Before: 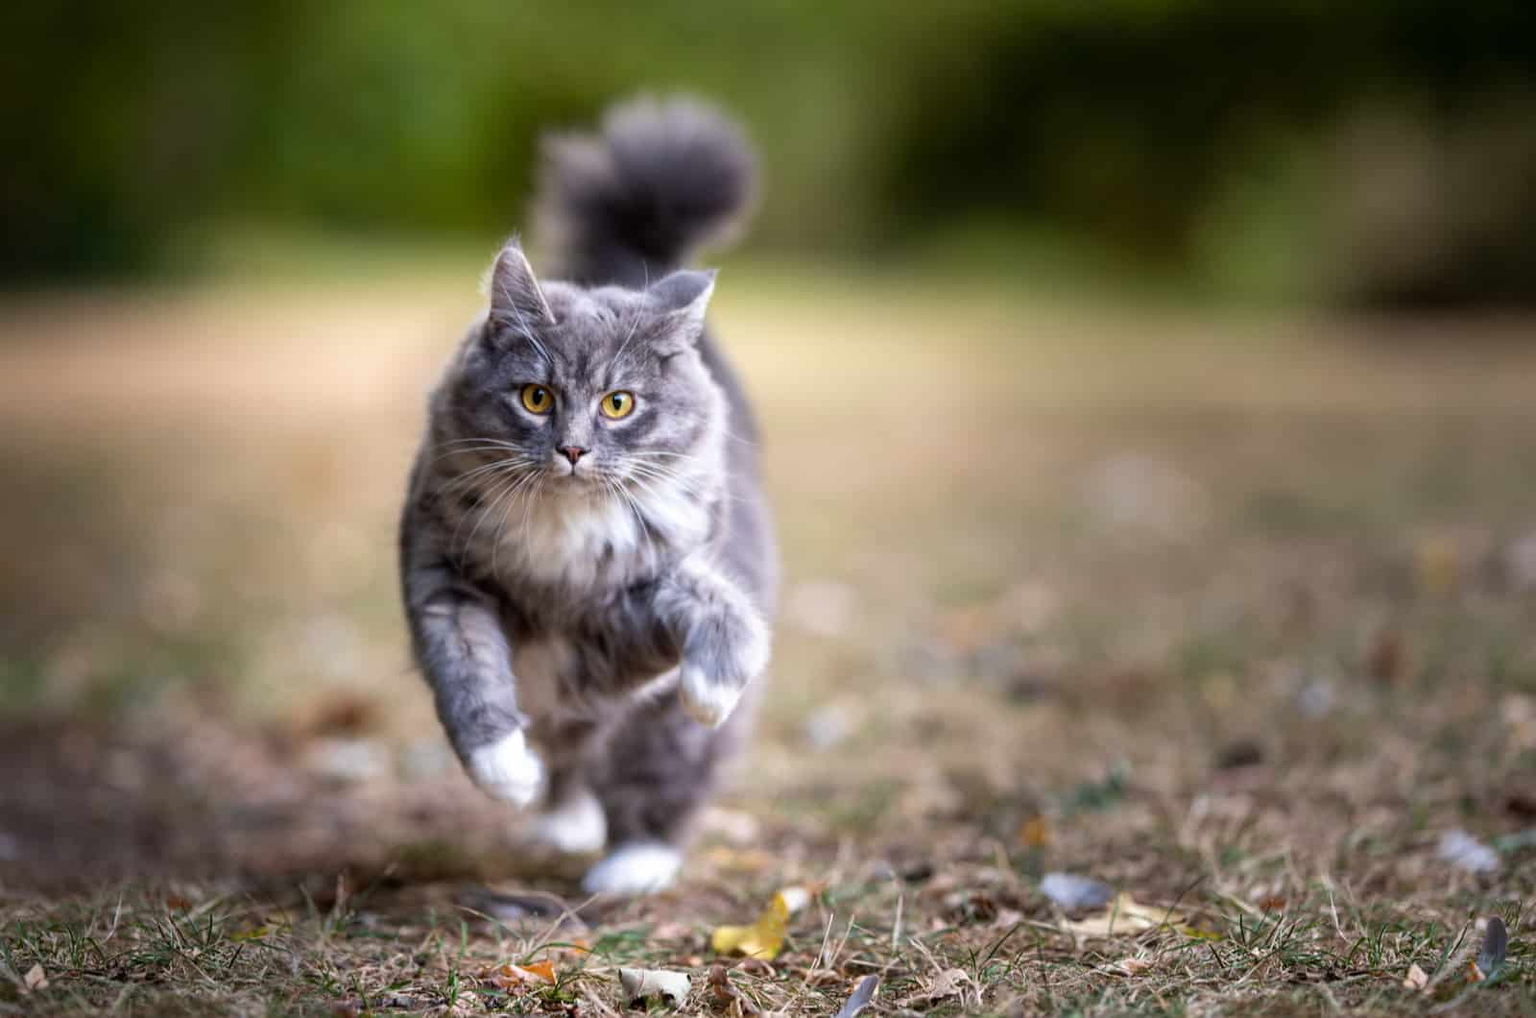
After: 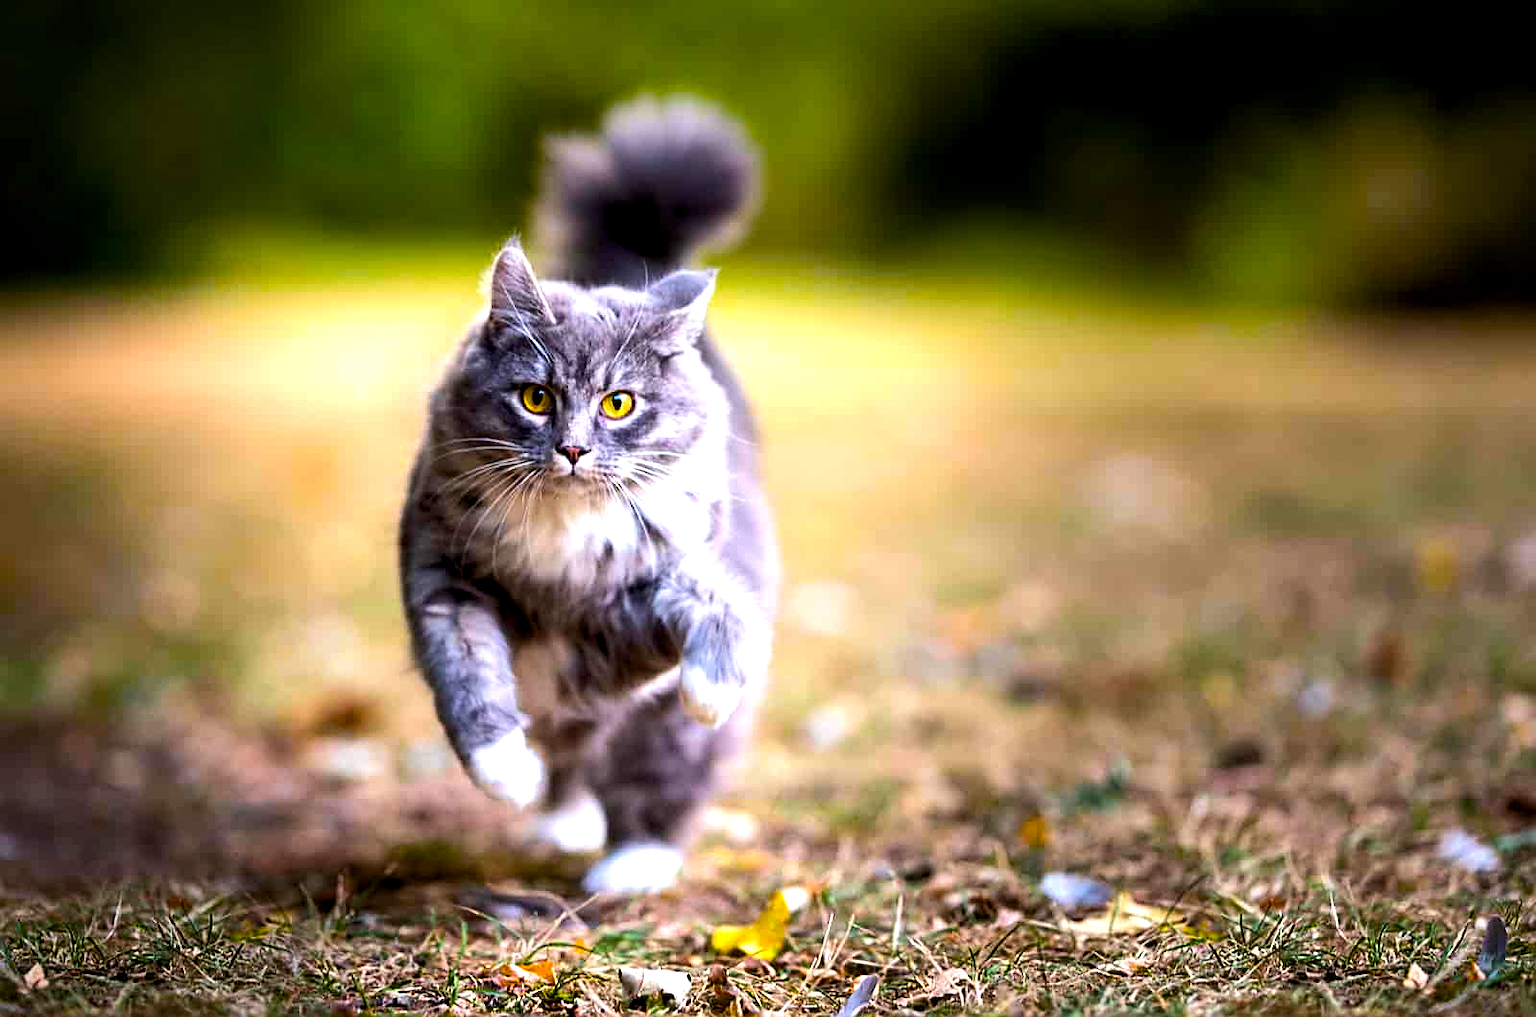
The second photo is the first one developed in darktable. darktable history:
exposure: black level correction 0.008, exposure 0.102 EV, compensate exposure bias true, compensate highlight preservation false
sharpen: on, module defaults
tone equalizer: -8 EV -0.74 EV, -7 EV -0.697 EV, -6 EV -0.605 EV, -5 EV -0.418 EV, -3 EV 0.378 EV, -2 EV 0.6 EV, -1 EV 0.696 EV, +0 EV 0.763 EV, edges refinement/feathering 500, mask exposure compensation -1.57 EV, preserve details no
color balance rgb: linear chroma grading › shadows -2.867%, linear chroma grading › highlights -4.046%, perceptual saturation grading › global saturation 31.305%, global vibrance 50.196%
